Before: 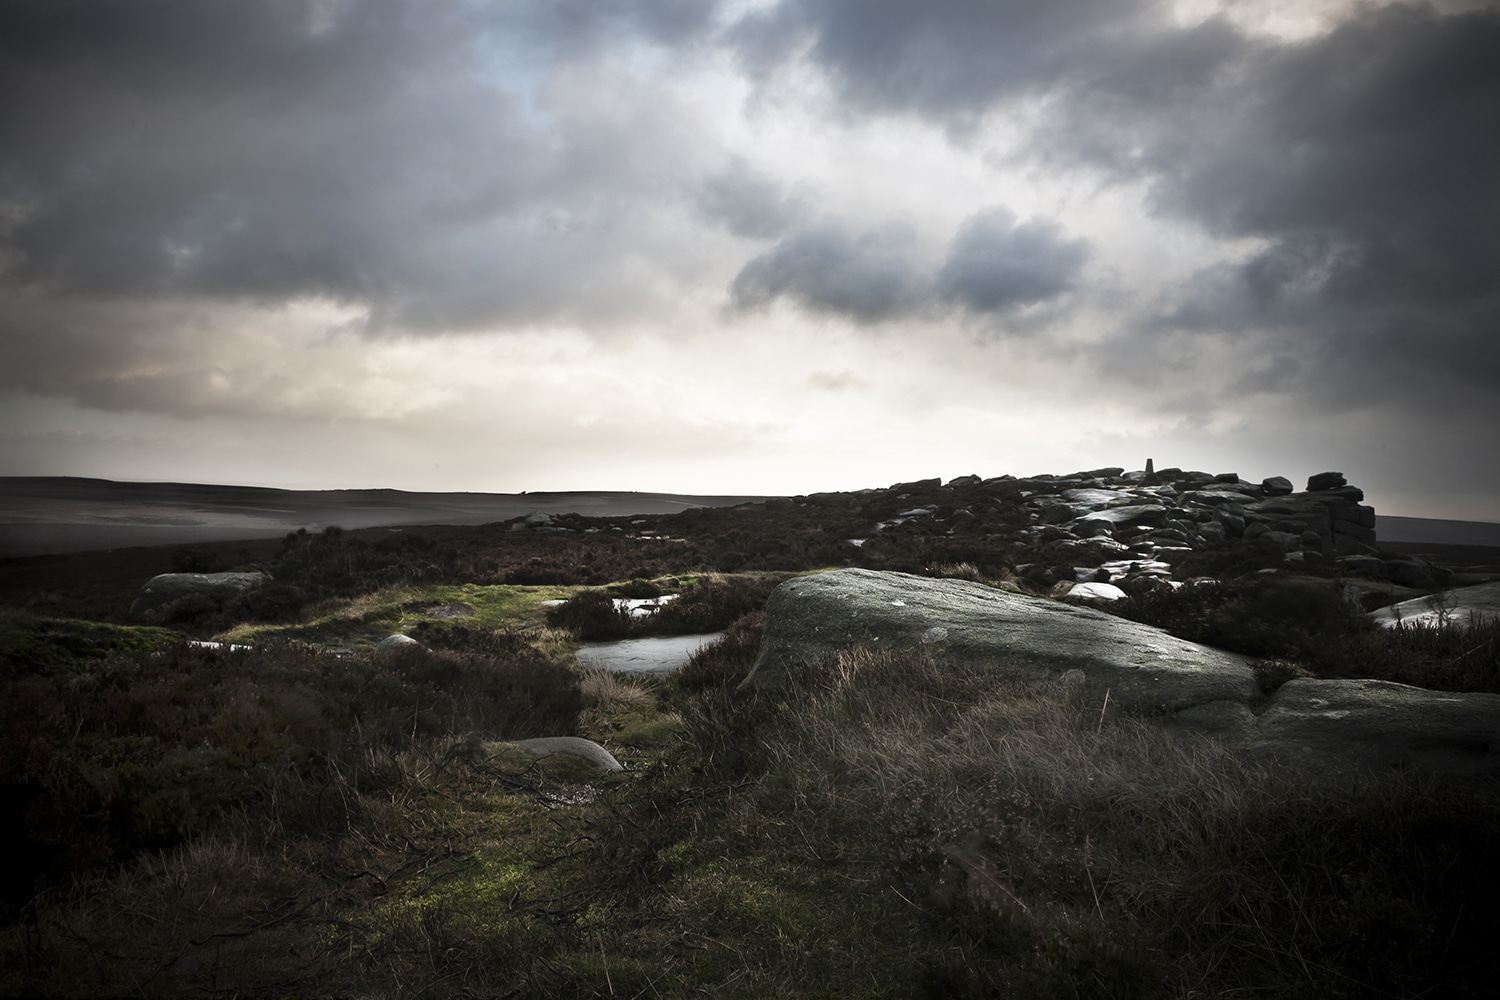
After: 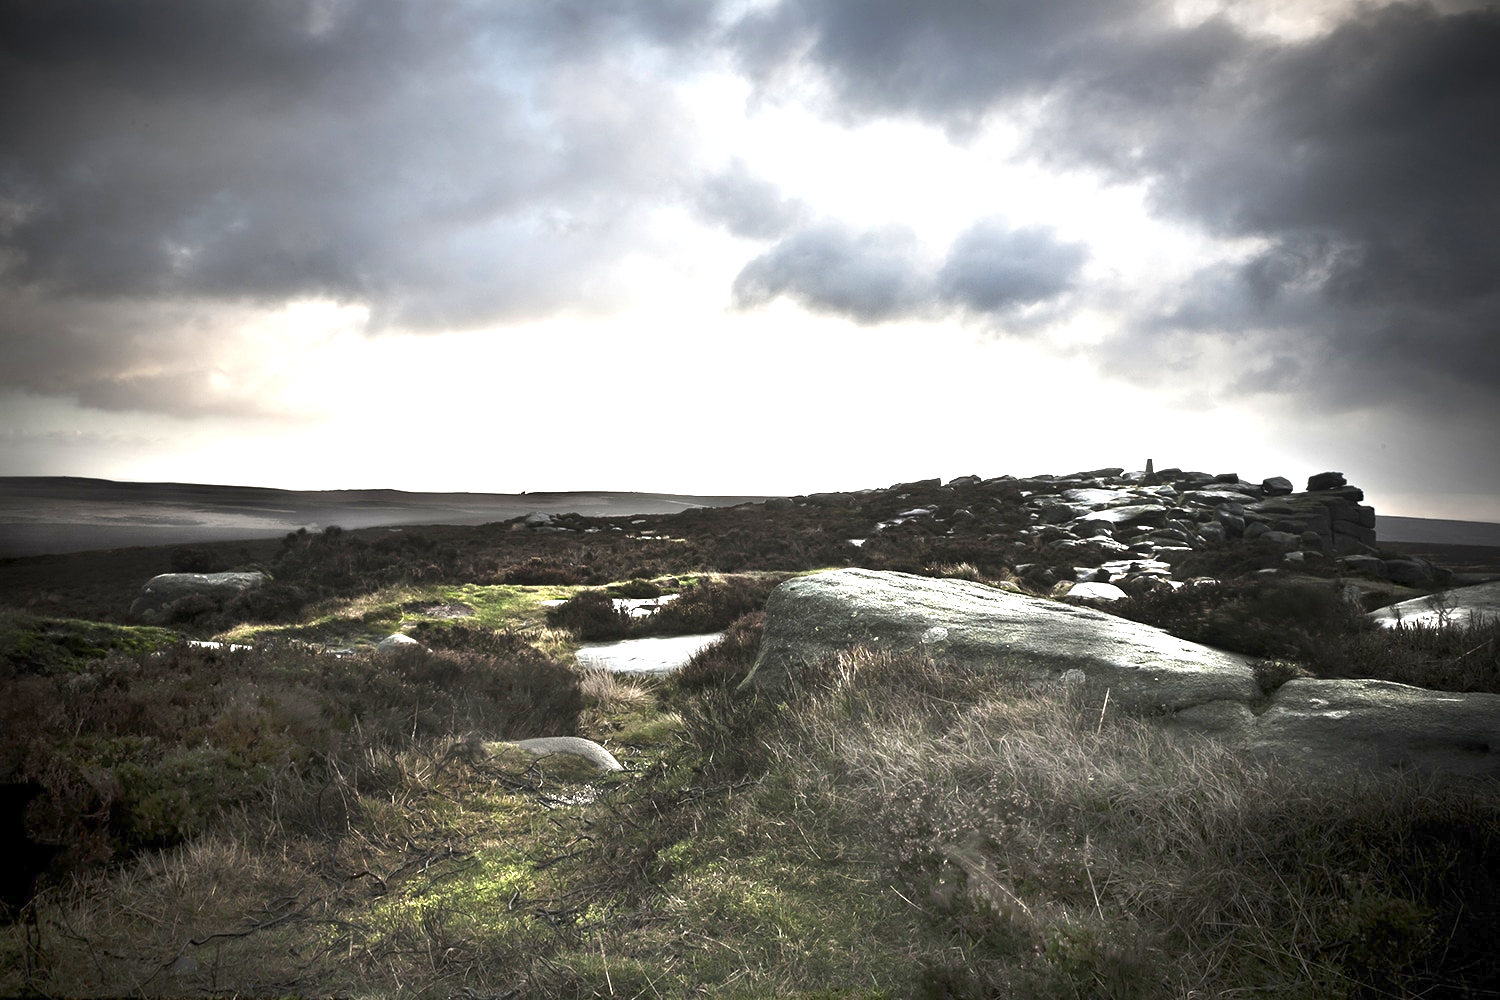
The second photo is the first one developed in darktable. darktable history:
tone equalizer: -8 EV -0.417 EV, -7 EV -0.389 EV, -6 EV -0.333 EV, -5 EV -0.222 EV, -3 EV 0.222 EV, -2 EV 0.333 EV, -1 EV 0.389 EV, +0 EV 0.417 EV, edges refinement/feathering 500, mask exposure compensation -1.57 EV, preserve details no
graduated density: density -3.9 EV
